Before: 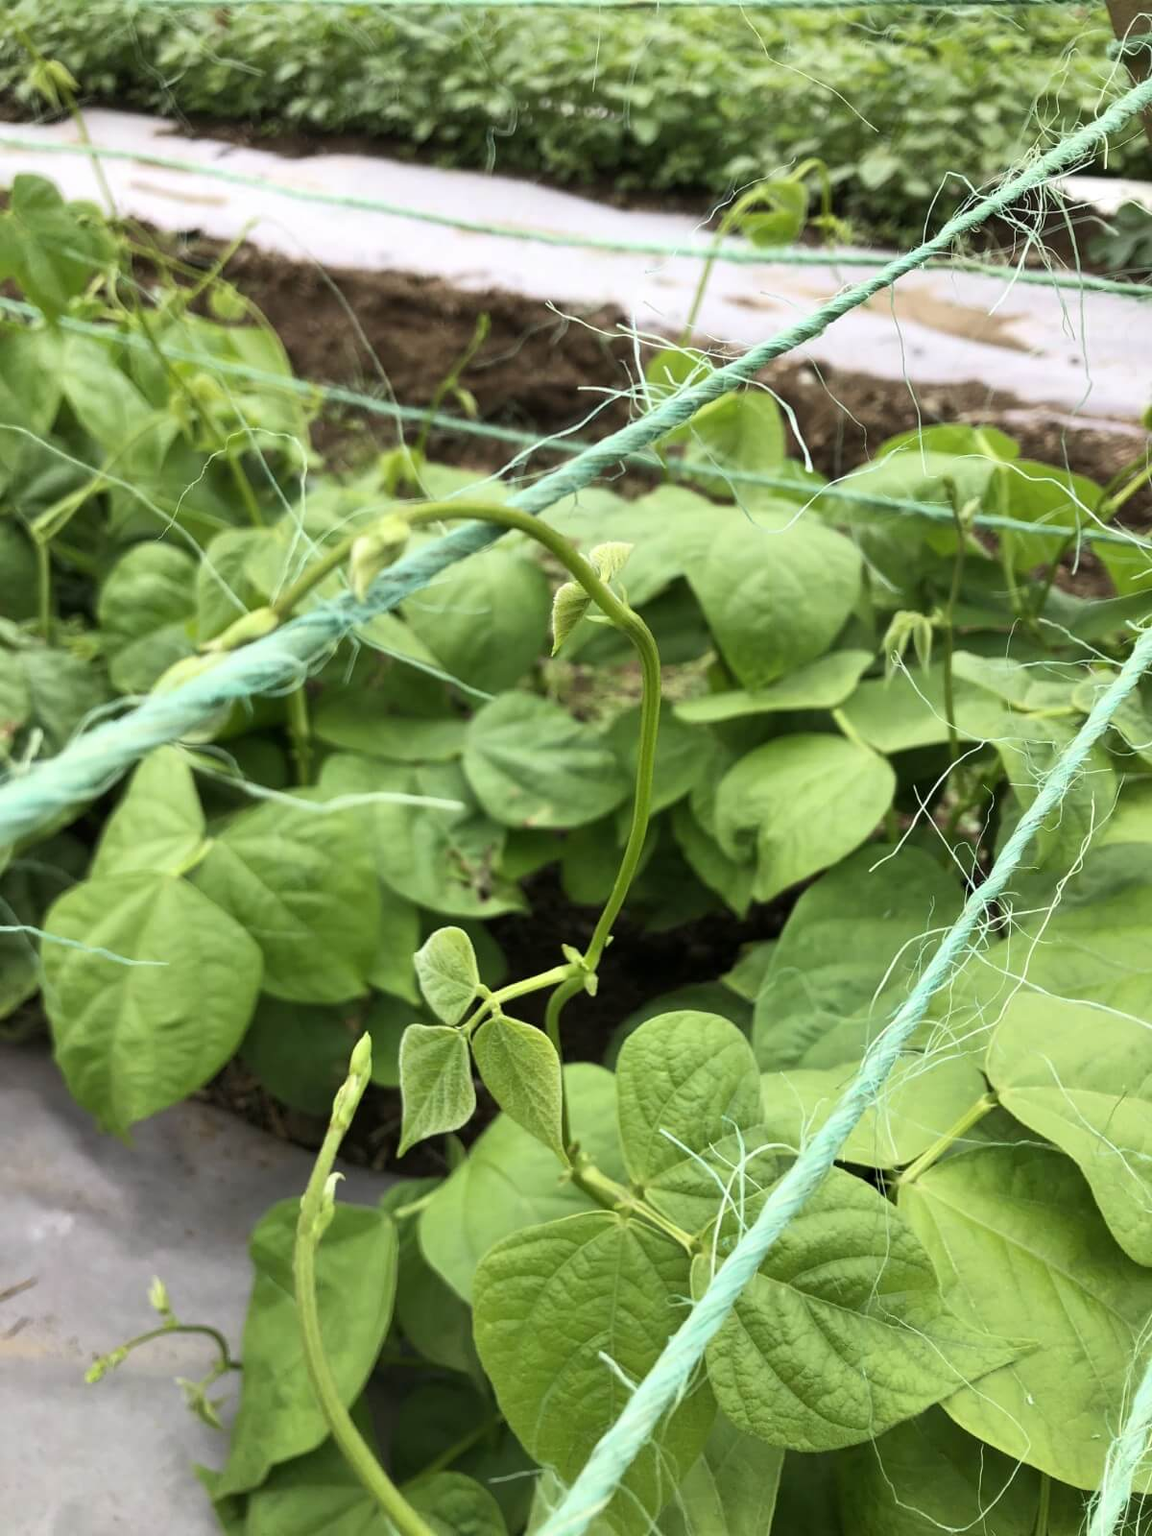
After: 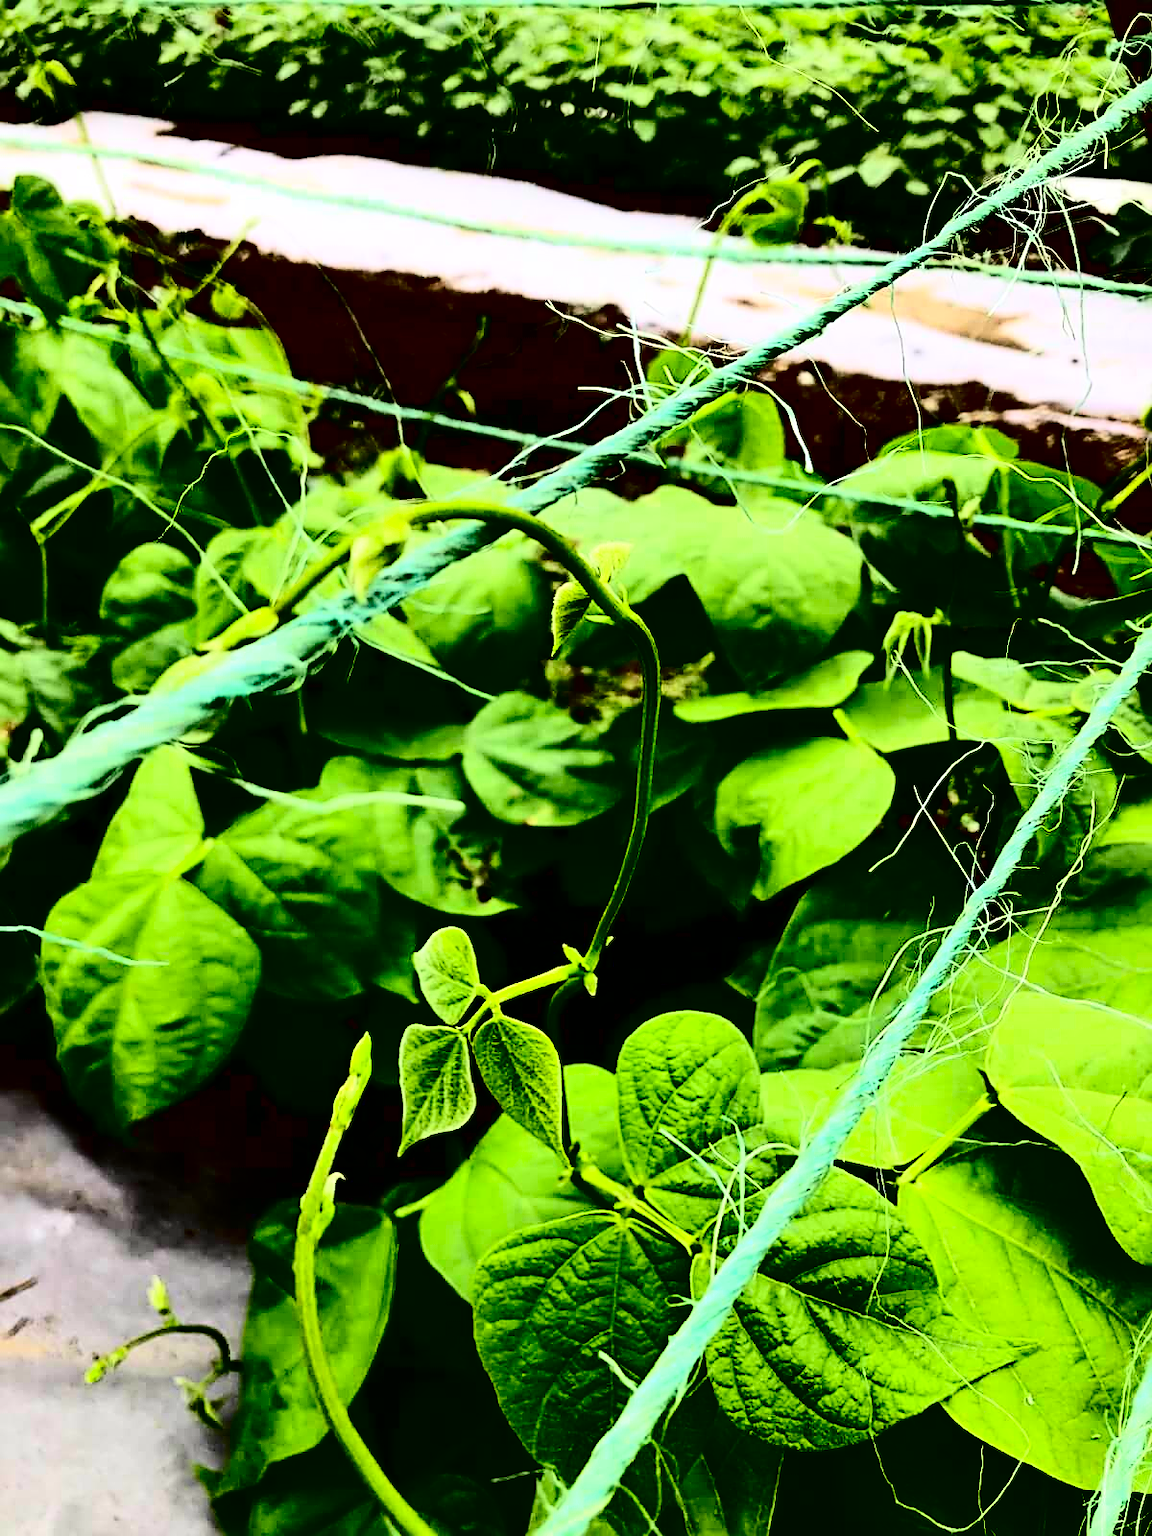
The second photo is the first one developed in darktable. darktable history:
contrast brightness saturation: contrast 0.773, brightness -0.99, saturation 0.983
sharpen: radius 2.551, amount 0.647
